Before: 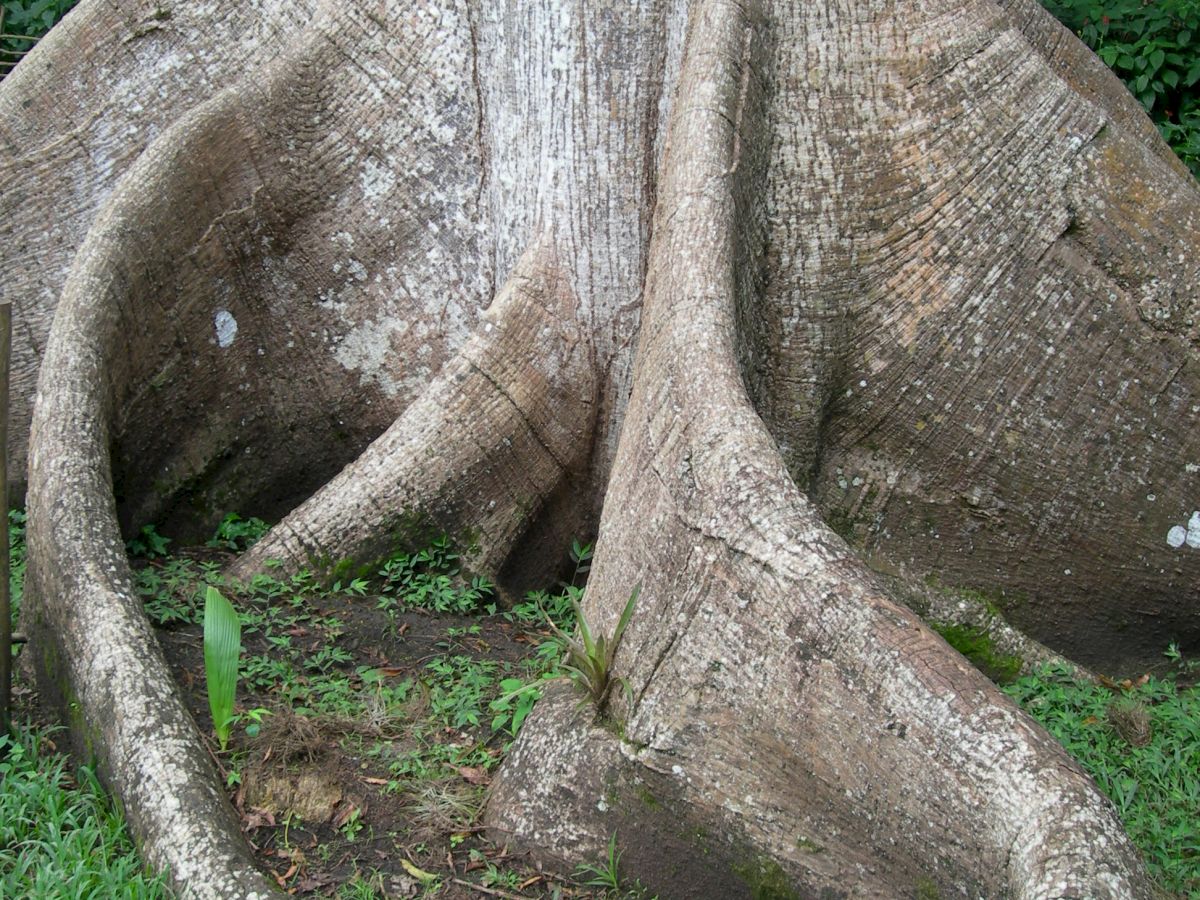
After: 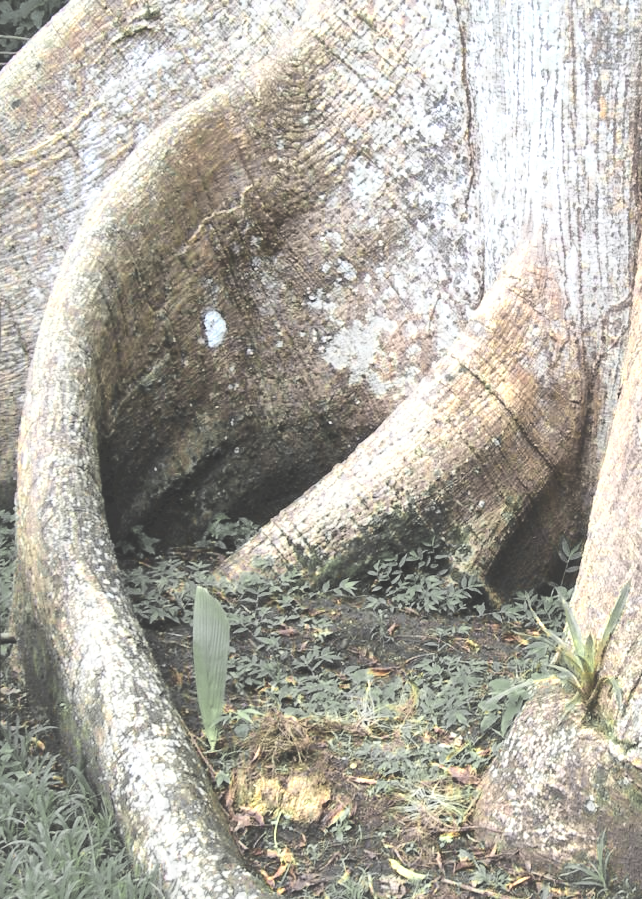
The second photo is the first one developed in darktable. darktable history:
shadows and highlights: on, module defaults
crop: left 0.925%, right 45.52%, bottom 0.089%
base curve: curves: ch0 [(0, 0) (0.007, 0.004) (0.027, 0.03) (0.046, 0.07) (0.207, 0.54) (0.442, 0.872) (0.673, 0.972) (1, 1)], exposure shift 0.579
local contrast: mode bilateral grid, contrast 19, coarseness 50, detail 121%, midtone range 0.2
exposure: black level correction -0.029, compensate exposure bias true, compensate highlight preservation false
color zones: curves: ch0 [(0.004, 0.306) (0.107, 0.448) (0.252, 0.656) (0.41, 0.398) (0.595, 0.515) (0.768, 0.628)]; ch1 [(0.07, 0.323) (0.151, 0.452) (0.252, 0.608) (0.346, 0.221) (0.463, 0.189) (0.61, 0.368) (0.735, 0.395) (0.921, 0.412)]; ch2 [(0, 0.476) (0.132, 0.512) (0.243, 0.512) (0.397, 0.48) (0.522, 0.376) (0.634, 0.536) (0.761, 0.46)], mix 24.7%
